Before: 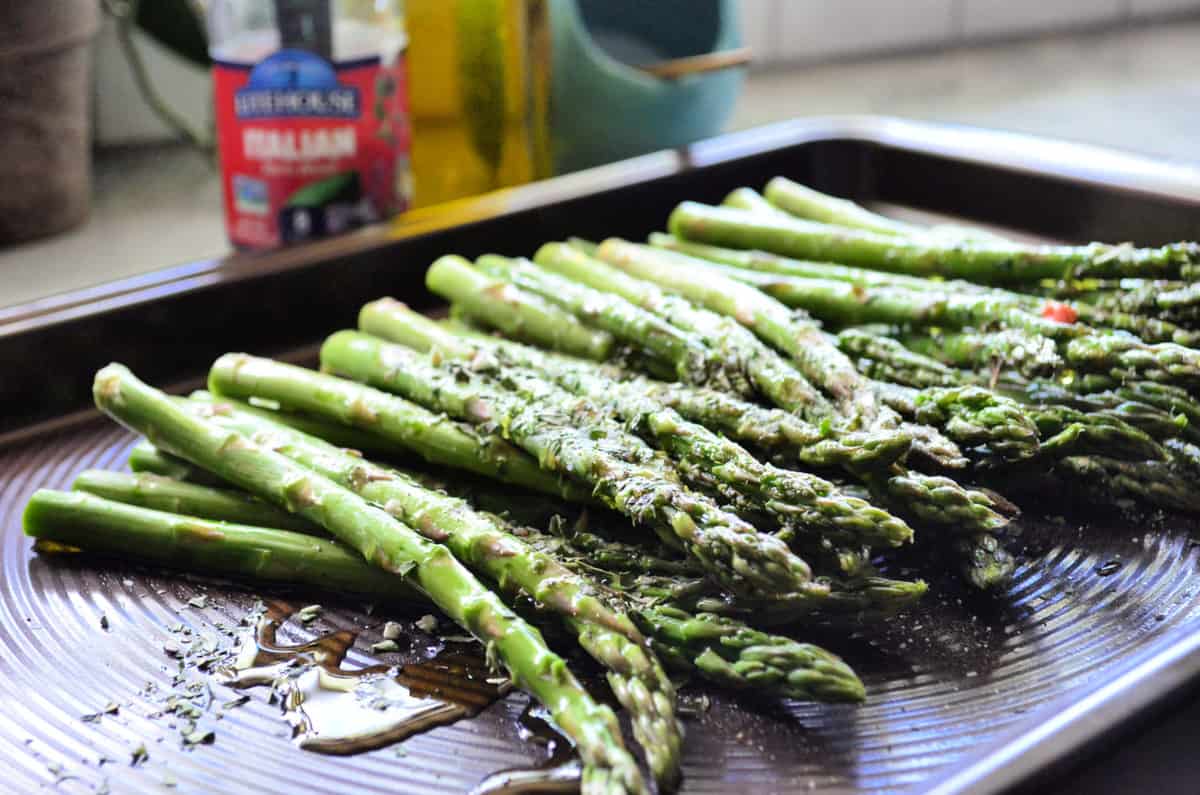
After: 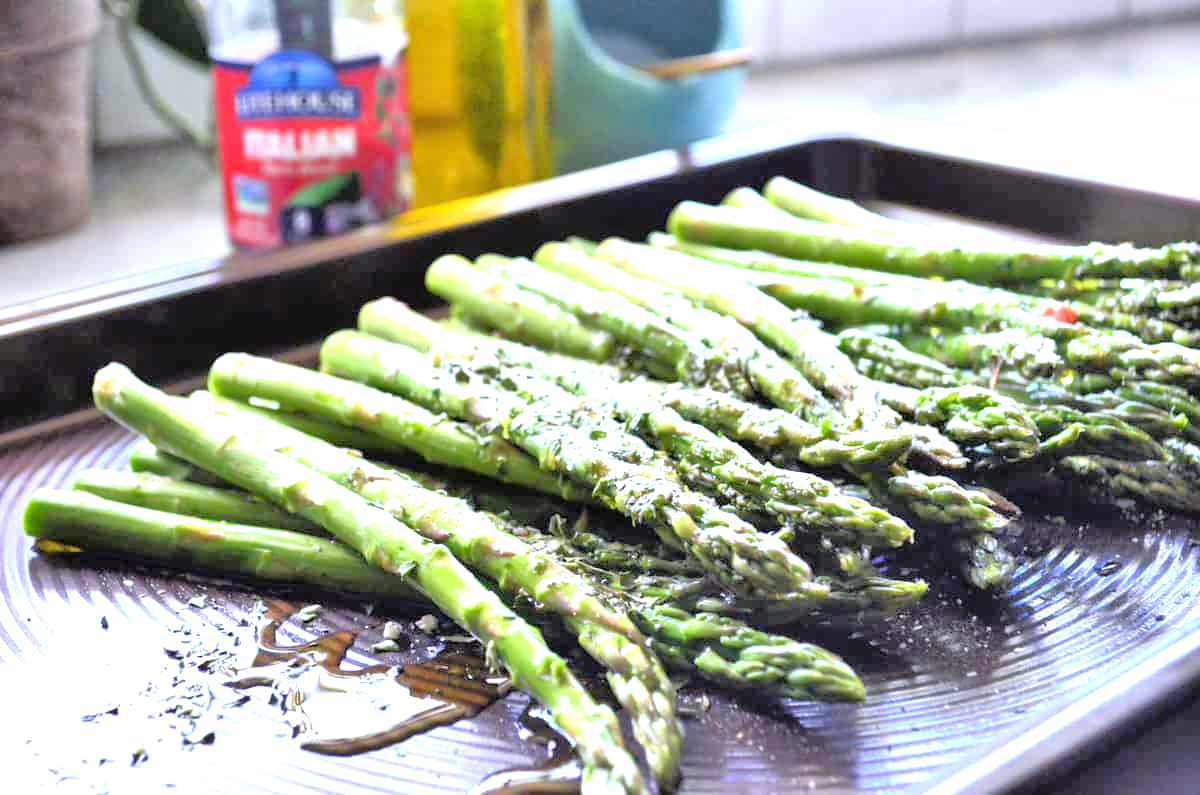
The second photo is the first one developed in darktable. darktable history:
exposure: exposure 0.921 EV, compensate highlight preservation false
white balance: red 0.967, blue 1.119, emerald 0.756
tone equalizer: -7 EV 0.15 EV, -6 EV 0.6 EV, -5 EV 1.15 EV, -4 EV 1.33 EV, -3 EV 1.15 EV, -2 EV 0.6 EV, -1 EV 0.15 EV, mask exposure compensation -0.5 EV
